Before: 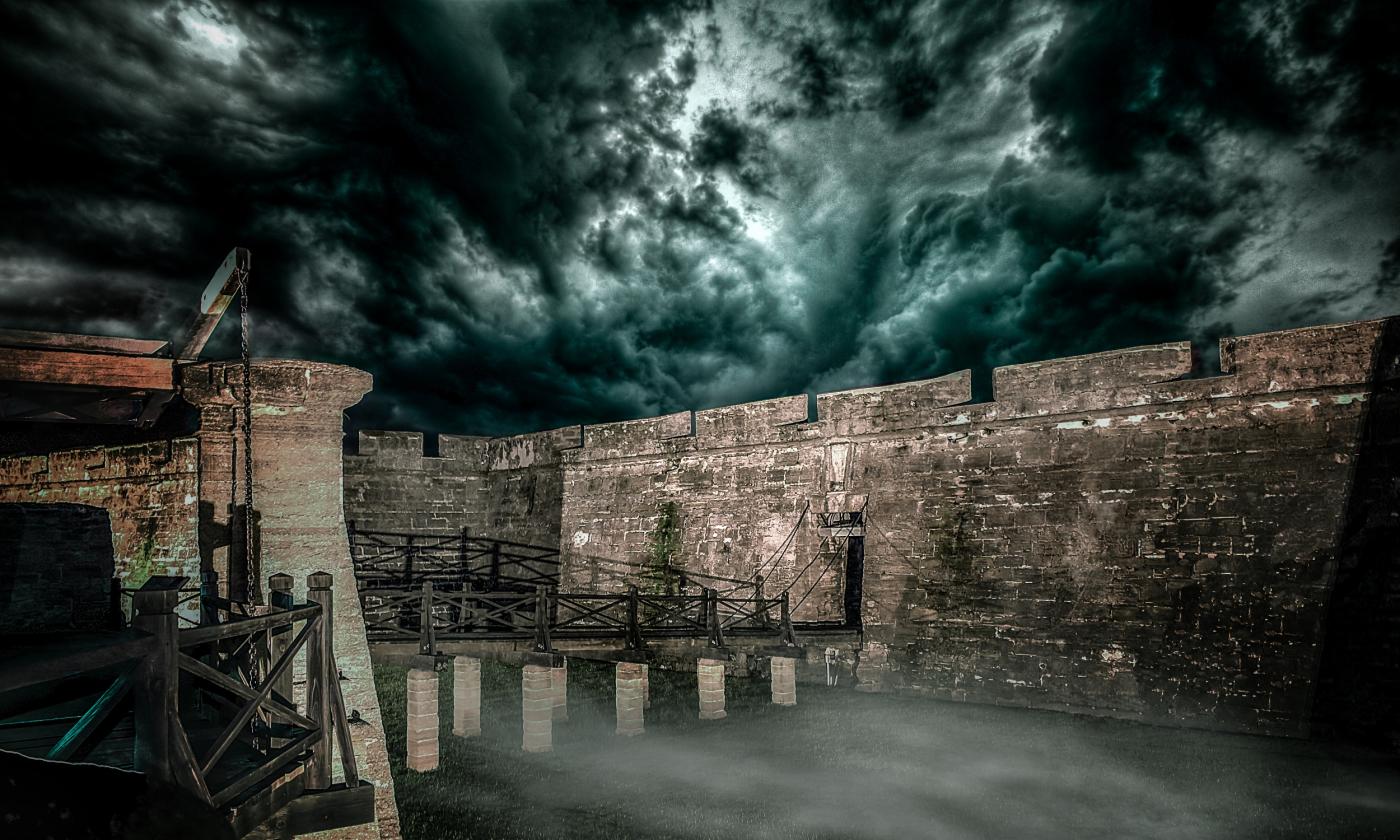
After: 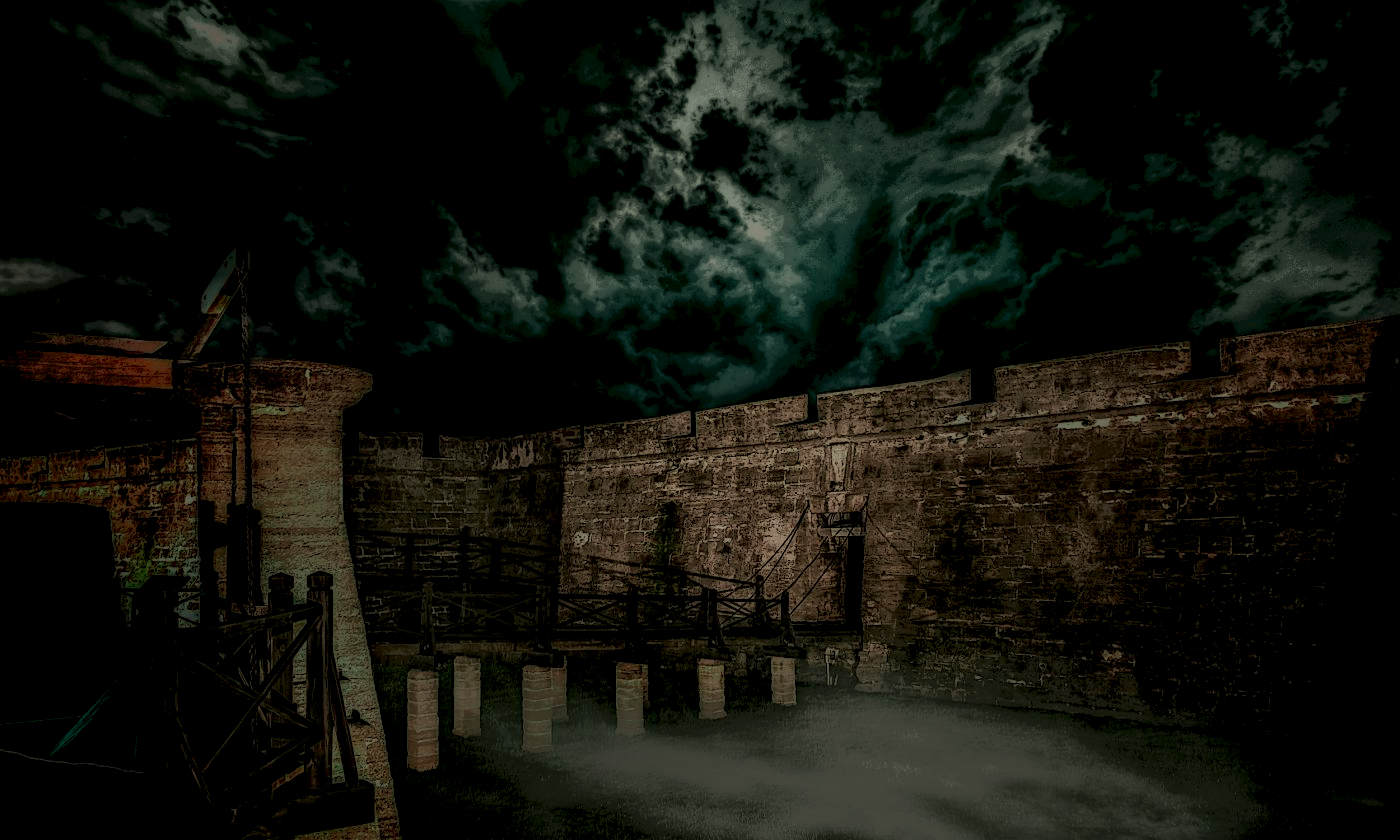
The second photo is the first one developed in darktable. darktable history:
local contrast: highlights 0%, shadows 198%, detail 164%, midtone range 0.001
exposure: black level correction 0.009, exposure -0.637 EV, compensate highlight preservation false
white balance: red 1.029, blue 0.92
